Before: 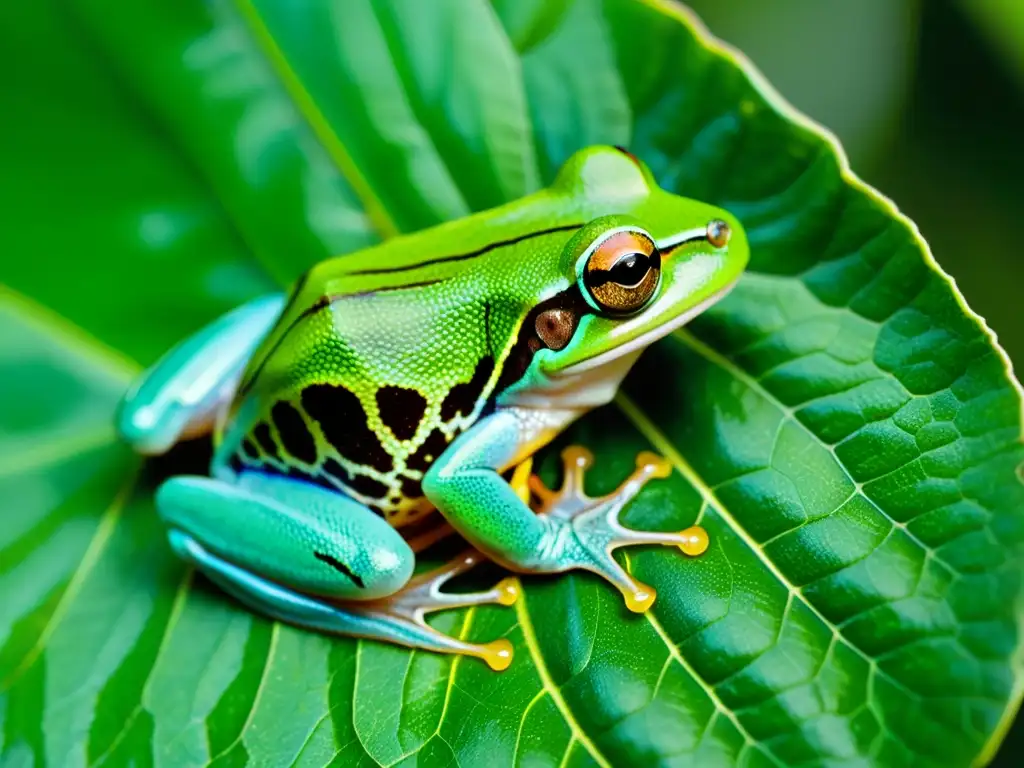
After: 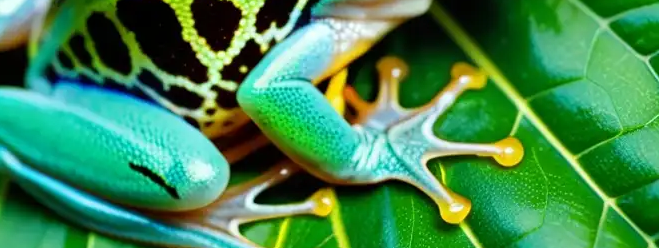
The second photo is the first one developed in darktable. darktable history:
crop: left 18.151%, top 50.766%, right 17.409%, bottom 16.874%
